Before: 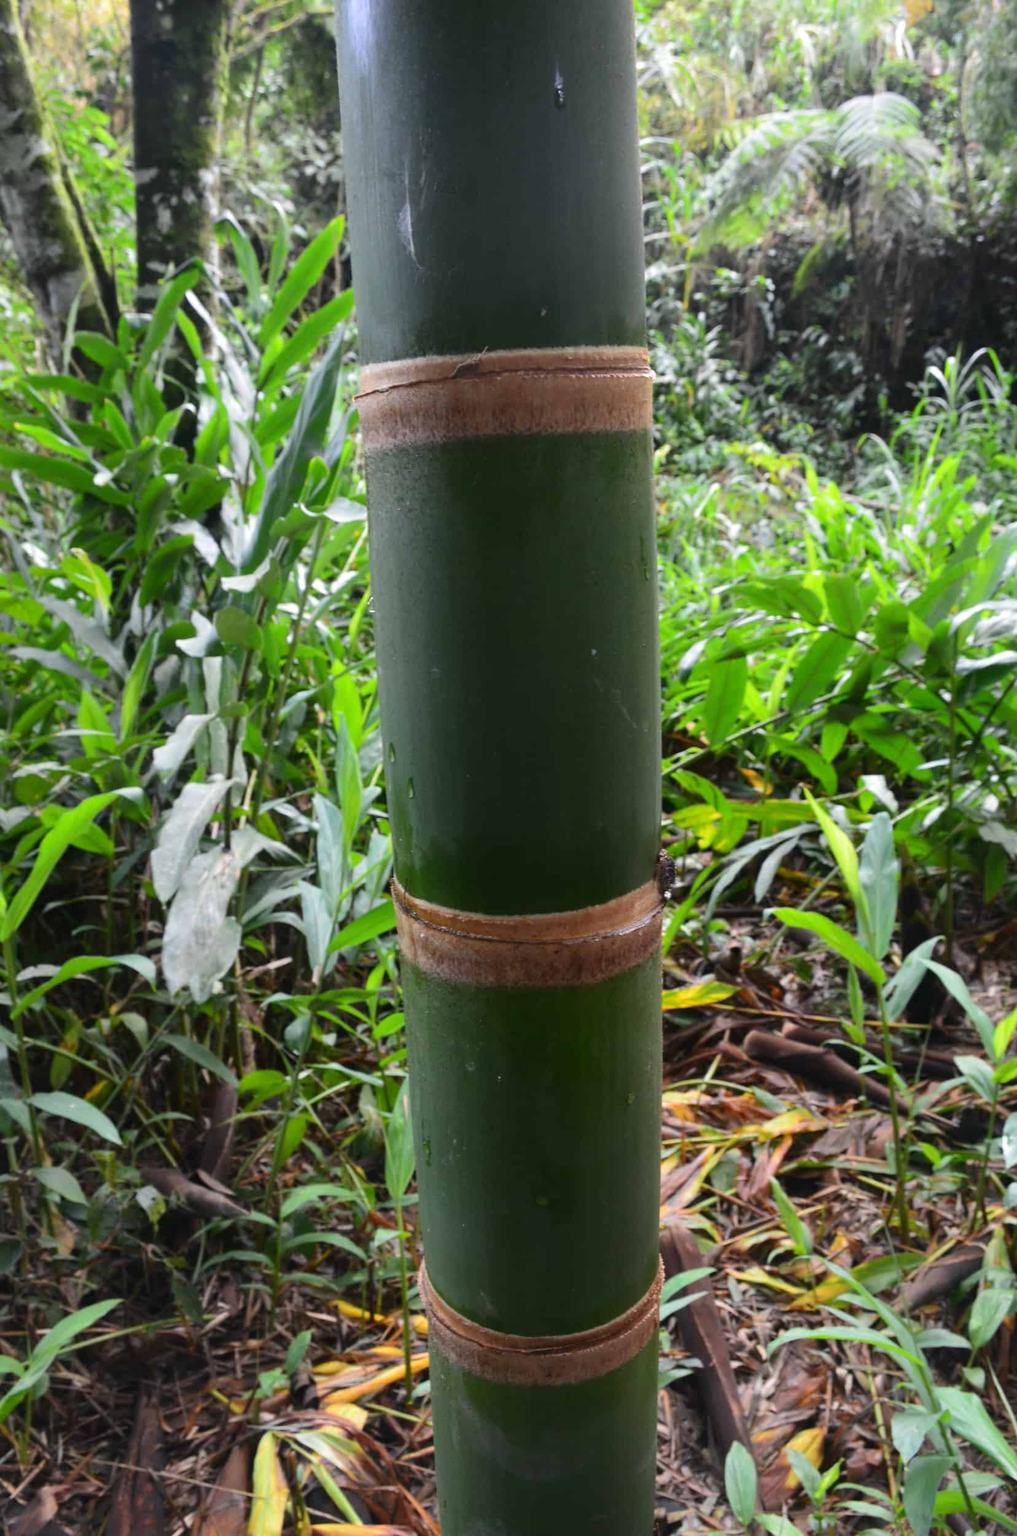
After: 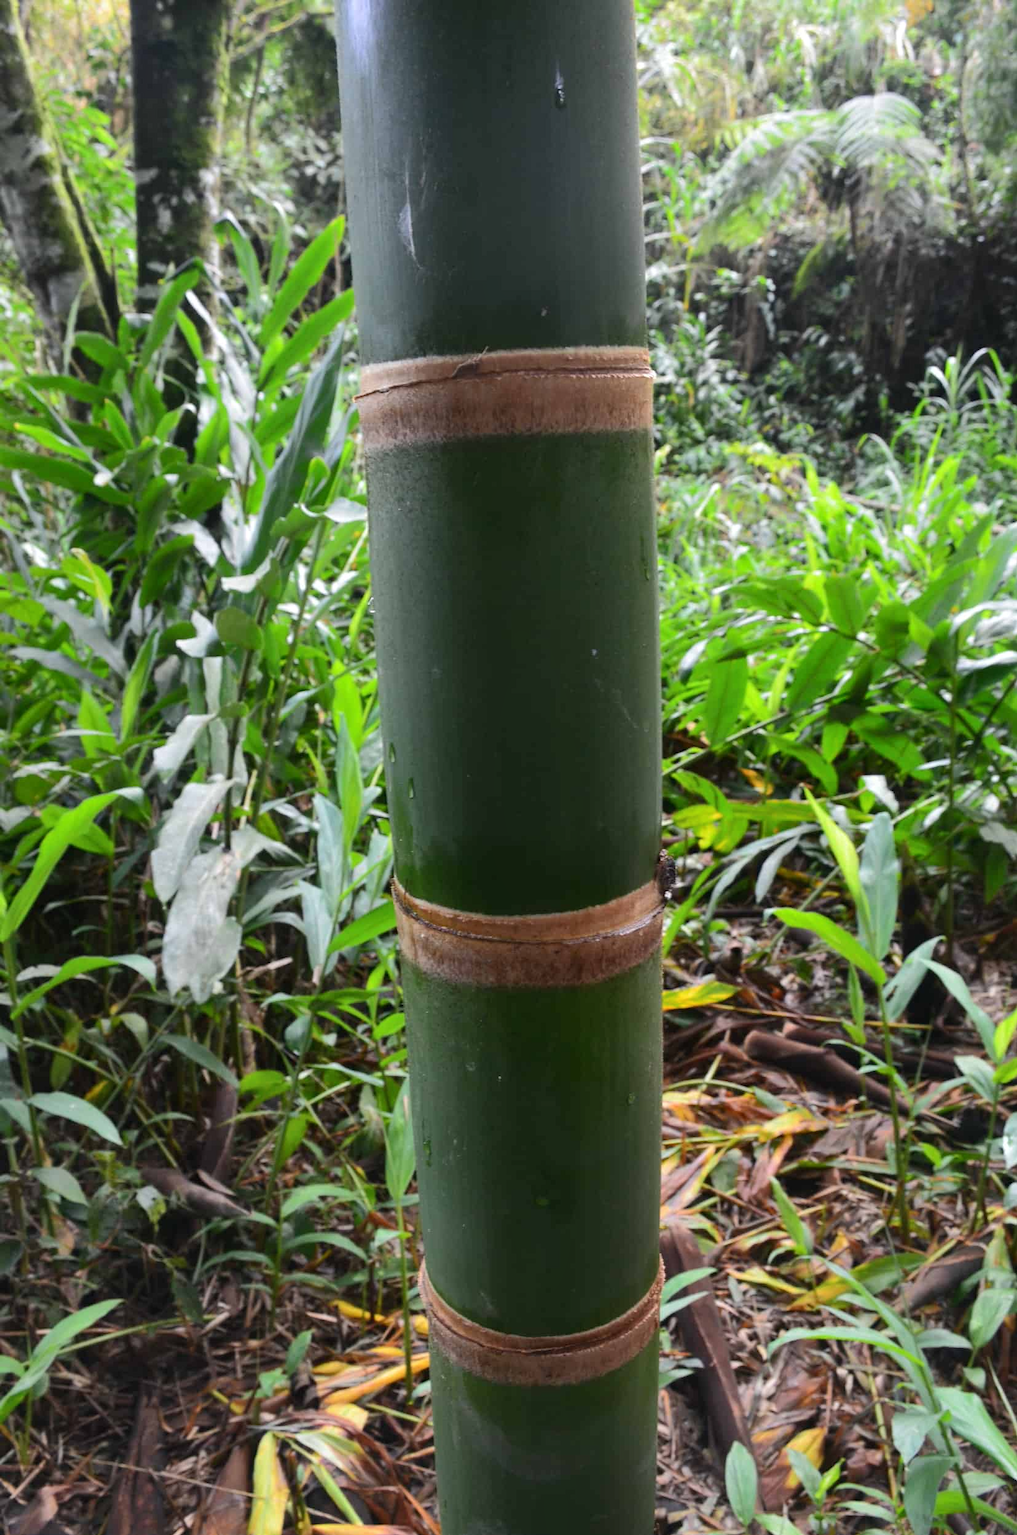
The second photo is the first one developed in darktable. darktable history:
tone equalizer: edges refinement/feathering 500, mask exposure compensation -1.57 EV, preserve details no
tone curve: curves: ch0 [(0, 0) (0.003, 0.003) (0.011, 0.011) (0.025, 0.025) (0.044, 0.044) (0.069, 0.068) (0.1, 0.099) (0.136, 0.134) (0.177, 0.175) (0.224, 0.222) (0.277, 0.274) (0.335, 0.331) (0.399, 0.395) (0.468, 0.463) (0.543, 0.554) (0.623, 0.632) (0.709, 0.716) (0.801, 0.805) (0.898, 0.9) (1, 1)], color space Lab, independent channels, preserve colors none
shadows and highlights: radius 127.41, shadows 30.47, highlights -31.11, low approximation 0.01, soften with gaussian
